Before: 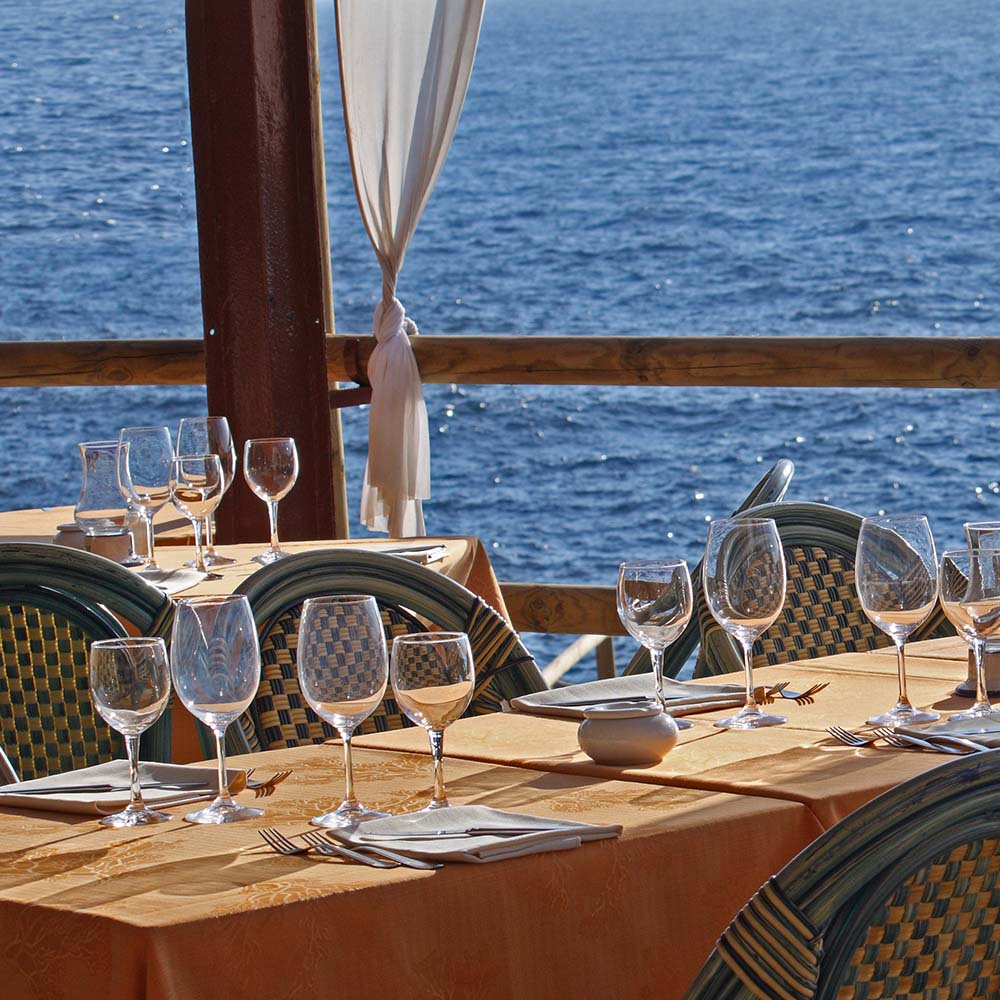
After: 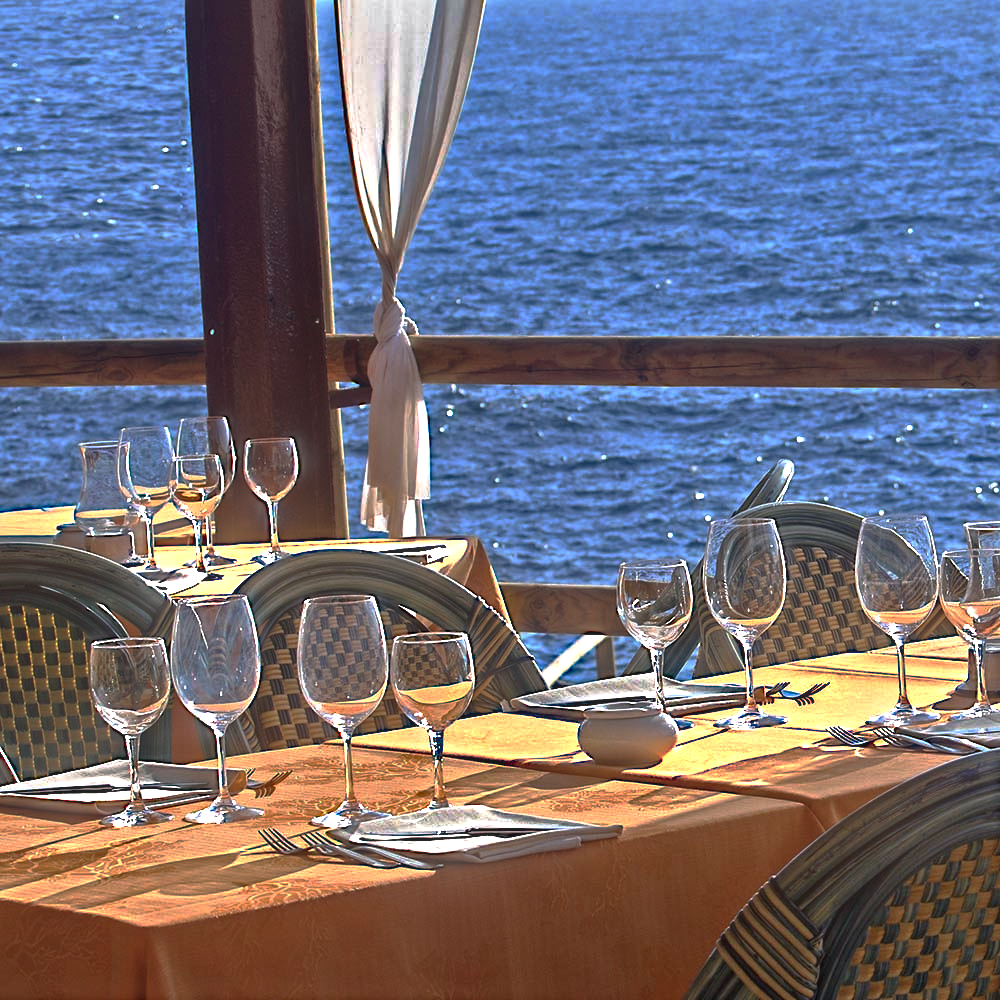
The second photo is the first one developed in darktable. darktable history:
base curve: curves: ch0 [(0, 0) (0.826, 0.587) (1, 1)], fusion 1, preserve colors none
local contrast: on, module defaults
